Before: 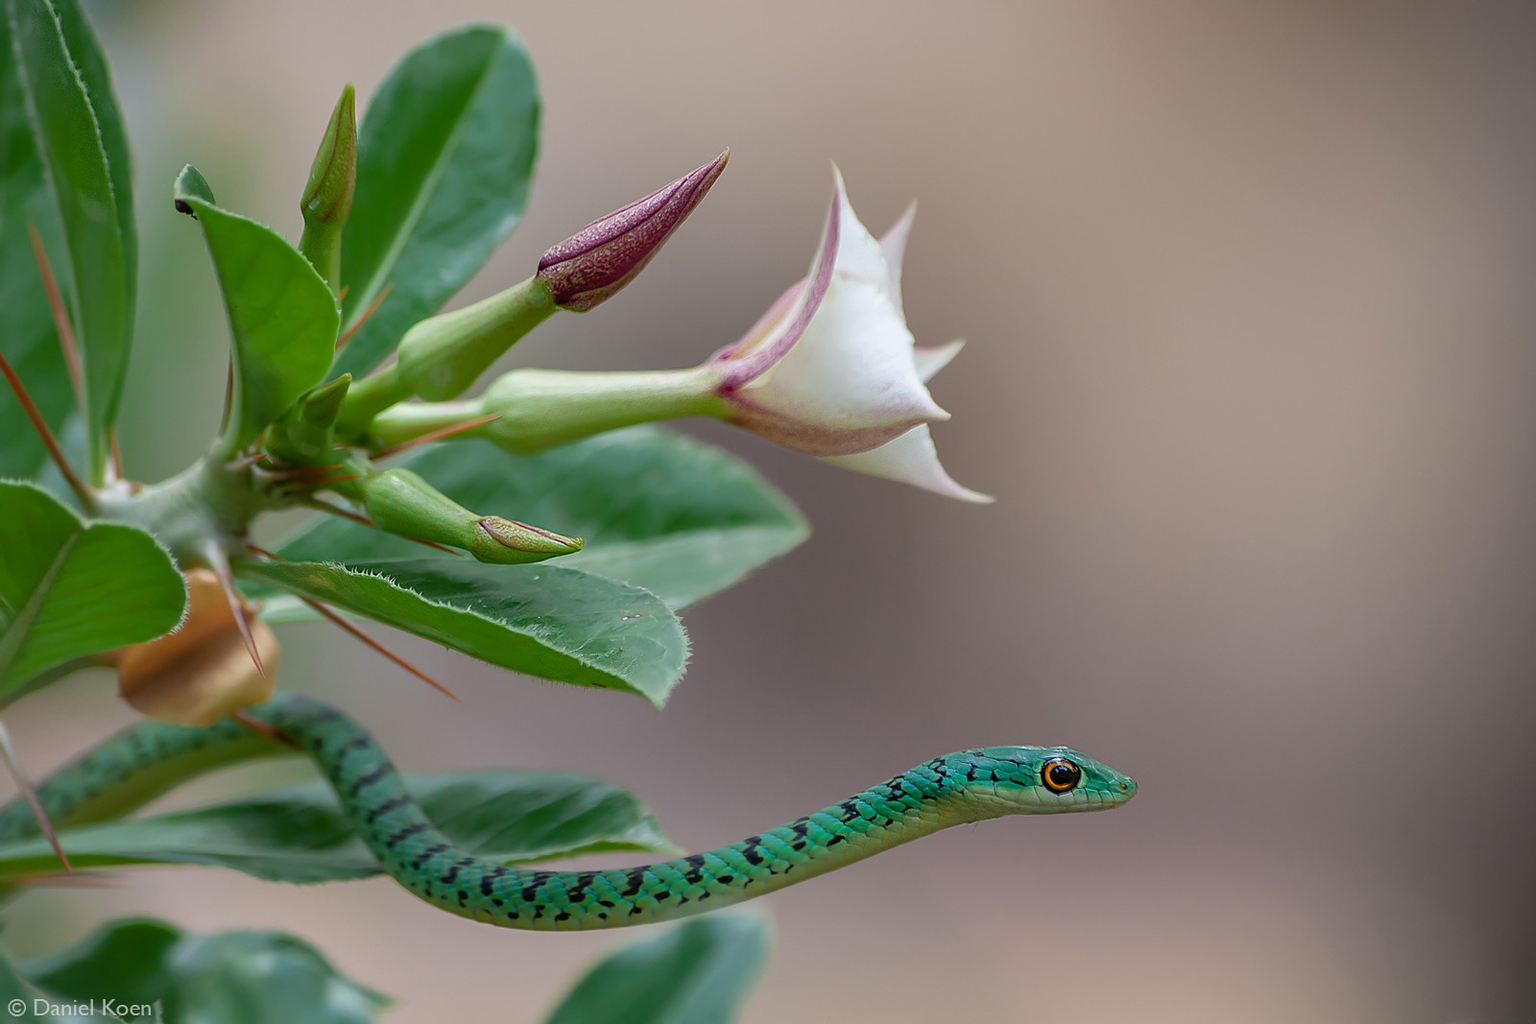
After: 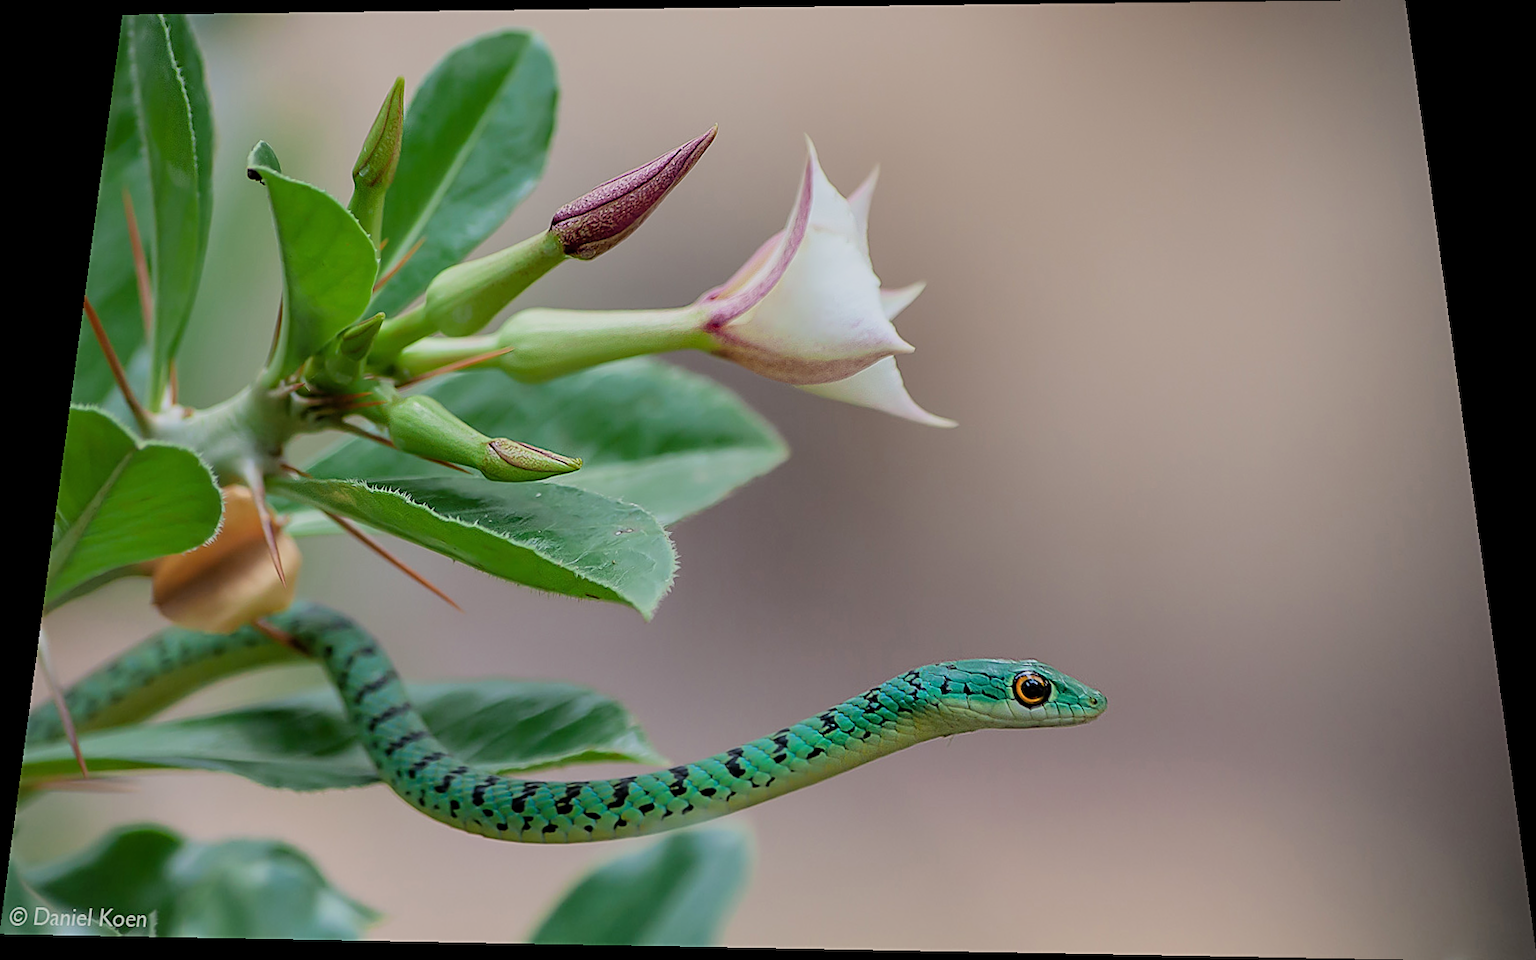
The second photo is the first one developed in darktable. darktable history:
exposure: black level correction 0, exposure 0.3 EV, compensate highlight preservation false
rotate and perspective: rotation 0.128°, lens shift (vertical) -0.181, lens shift (horizontal) -0.044, shear 0.001, automatic cropping off
filmic rgb: black relative exposure -7.48 EV, white relative exposure 4.83 EV, hardness 3.4, color science v6 (2022)
sharpen: on, module defaults
